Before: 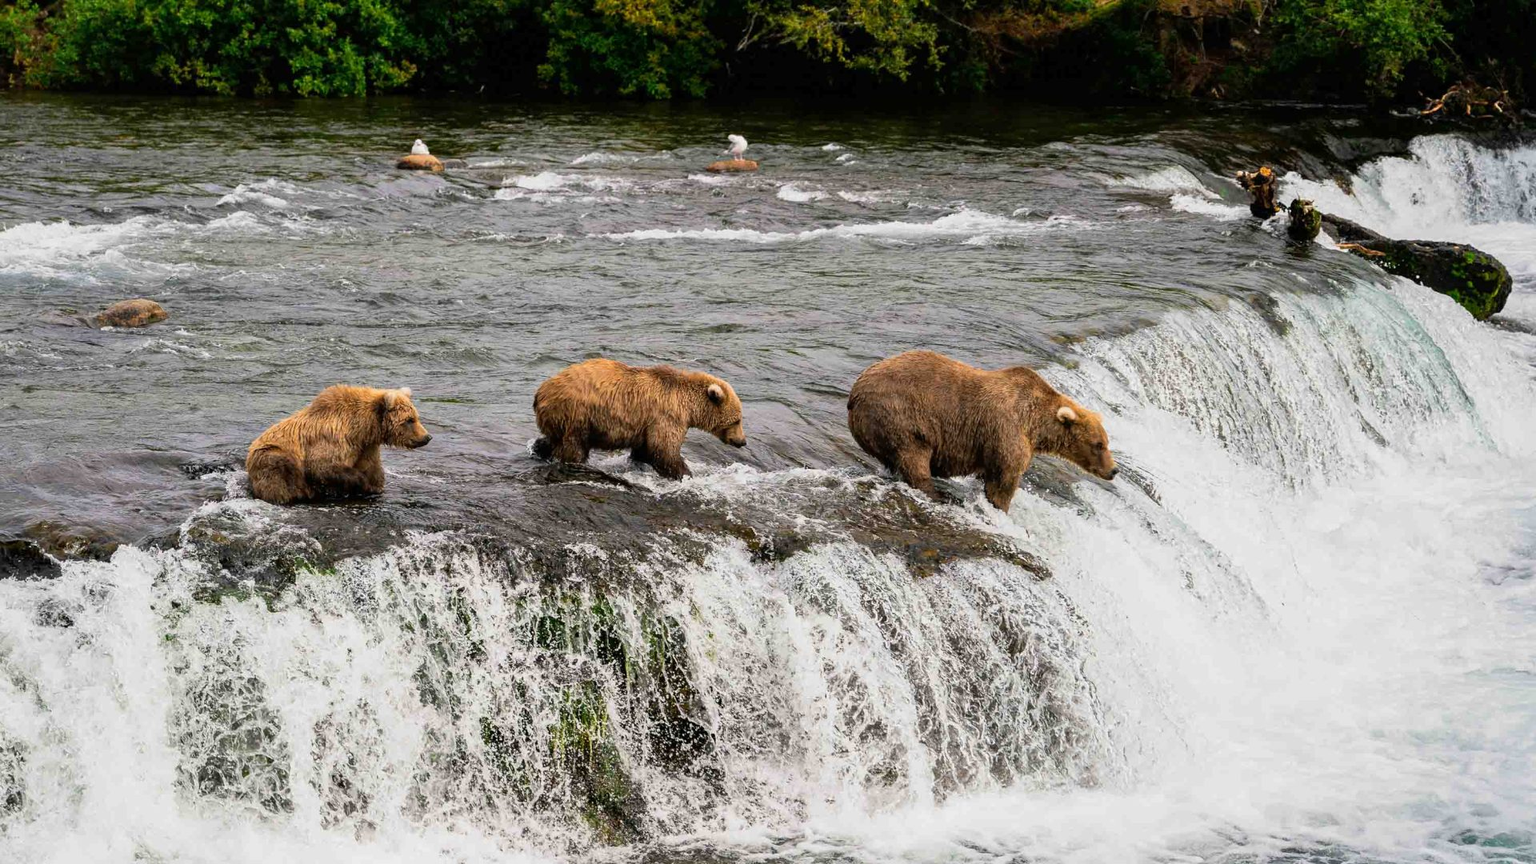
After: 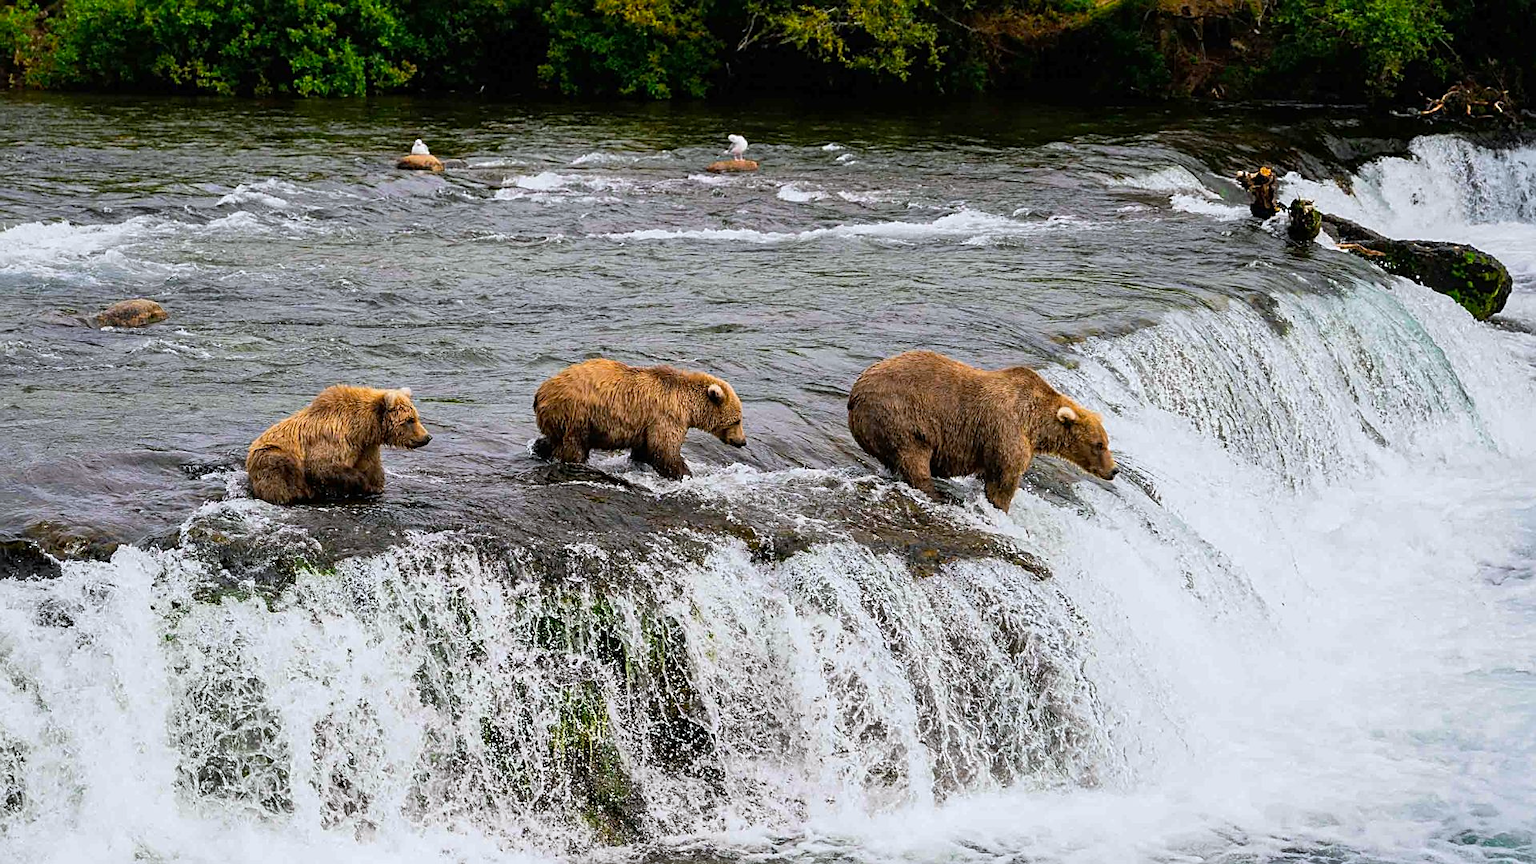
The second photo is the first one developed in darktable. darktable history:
white balance: red 0.974, blue 1.044
color balance: output saturation 110%
sharpen: on, module defaults
